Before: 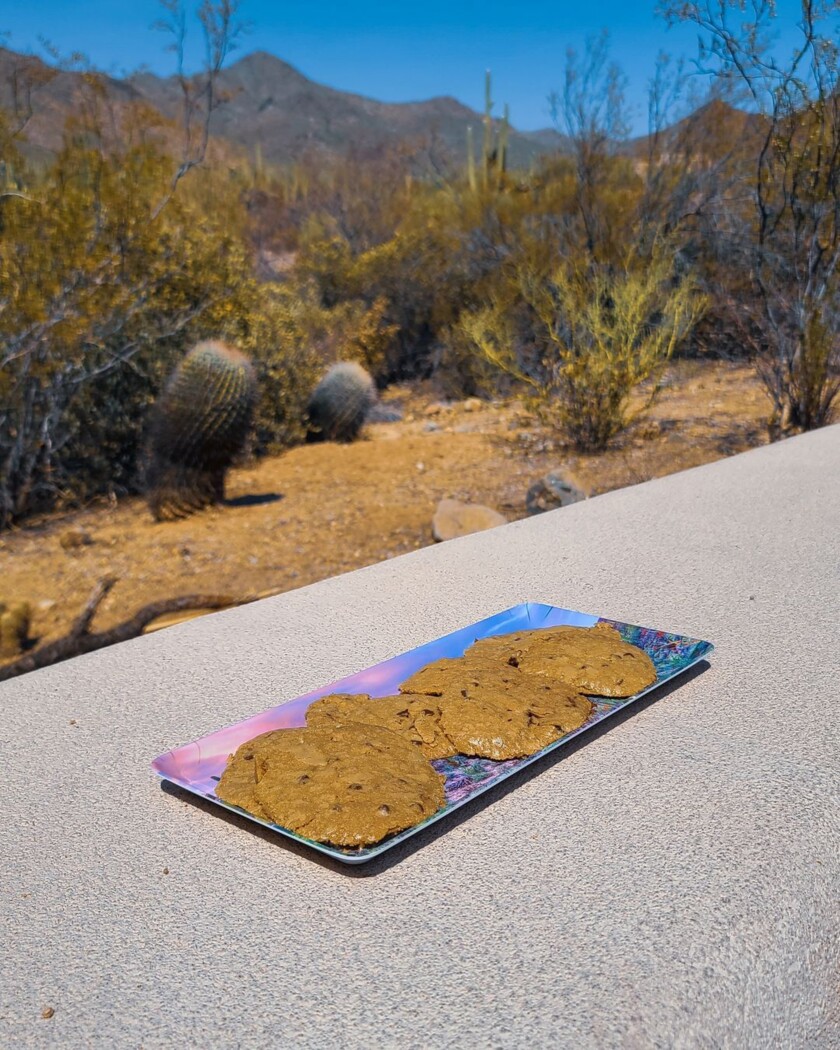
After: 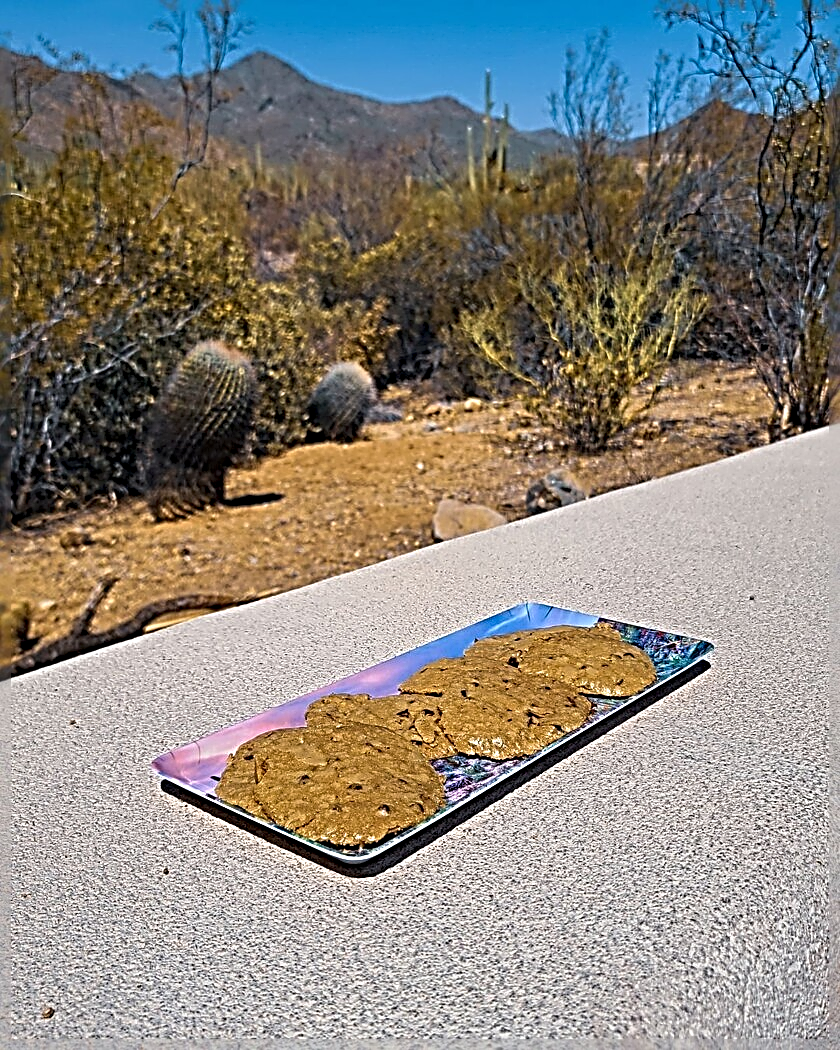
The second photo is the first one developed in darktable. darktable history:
sharpen: radius 4.052, amount 1.999
